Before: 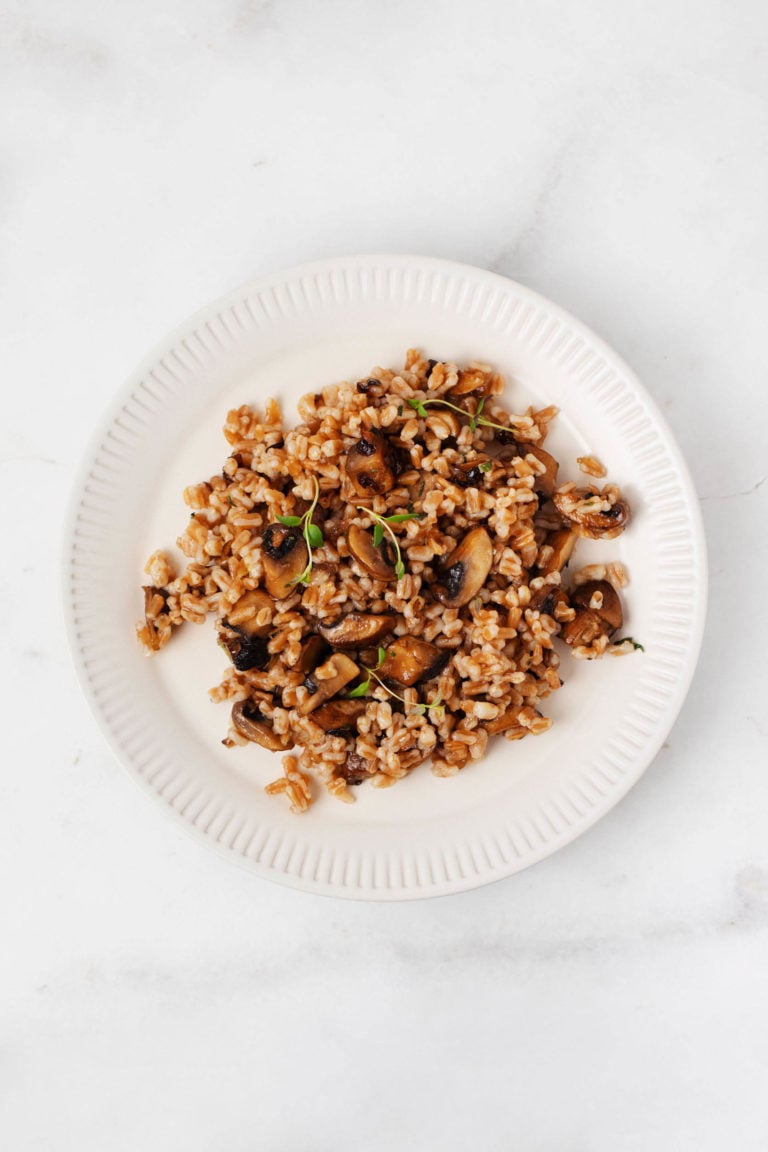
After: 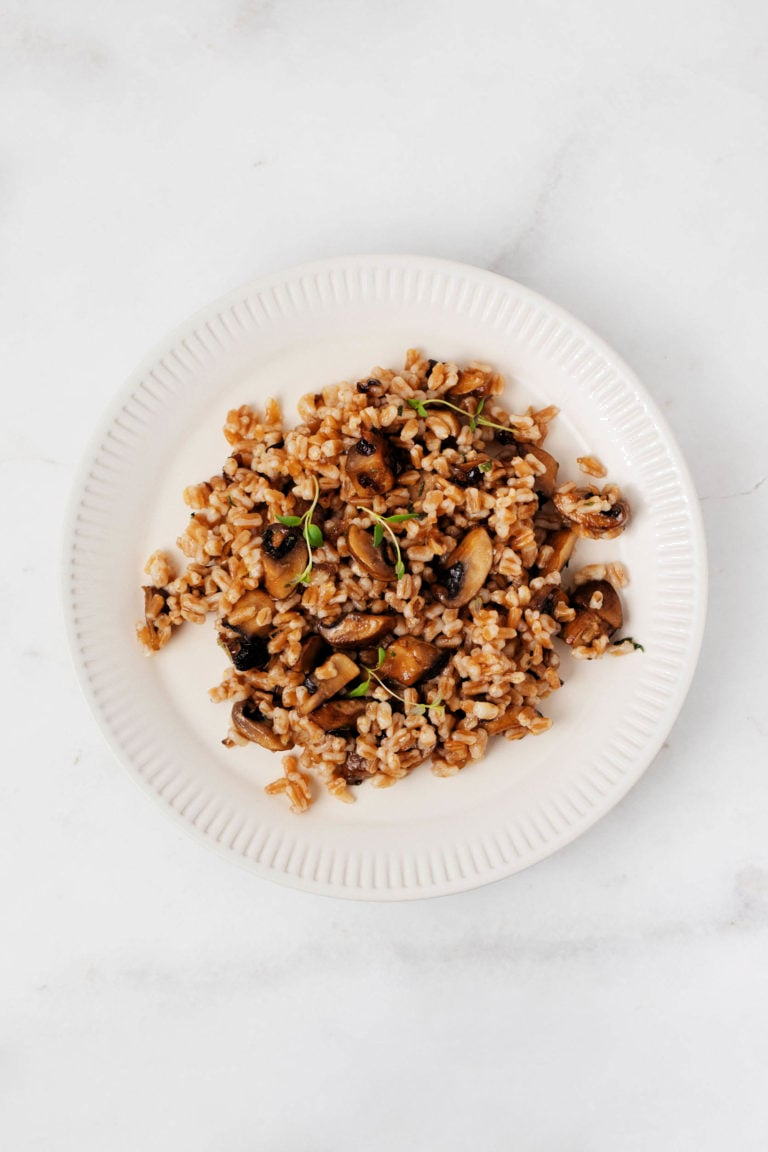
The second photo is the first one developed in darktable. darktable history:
filmic rgb: middle gray luminance 18.28%, black relative exposure -11.5 EV, white relative exposure 2.56 EV, target black luminance 0%, hardness 8.37, latitude 98.18%, contrast 1.079, shadows ↔ highlights balance 0.72%, color science v4 (2020)
